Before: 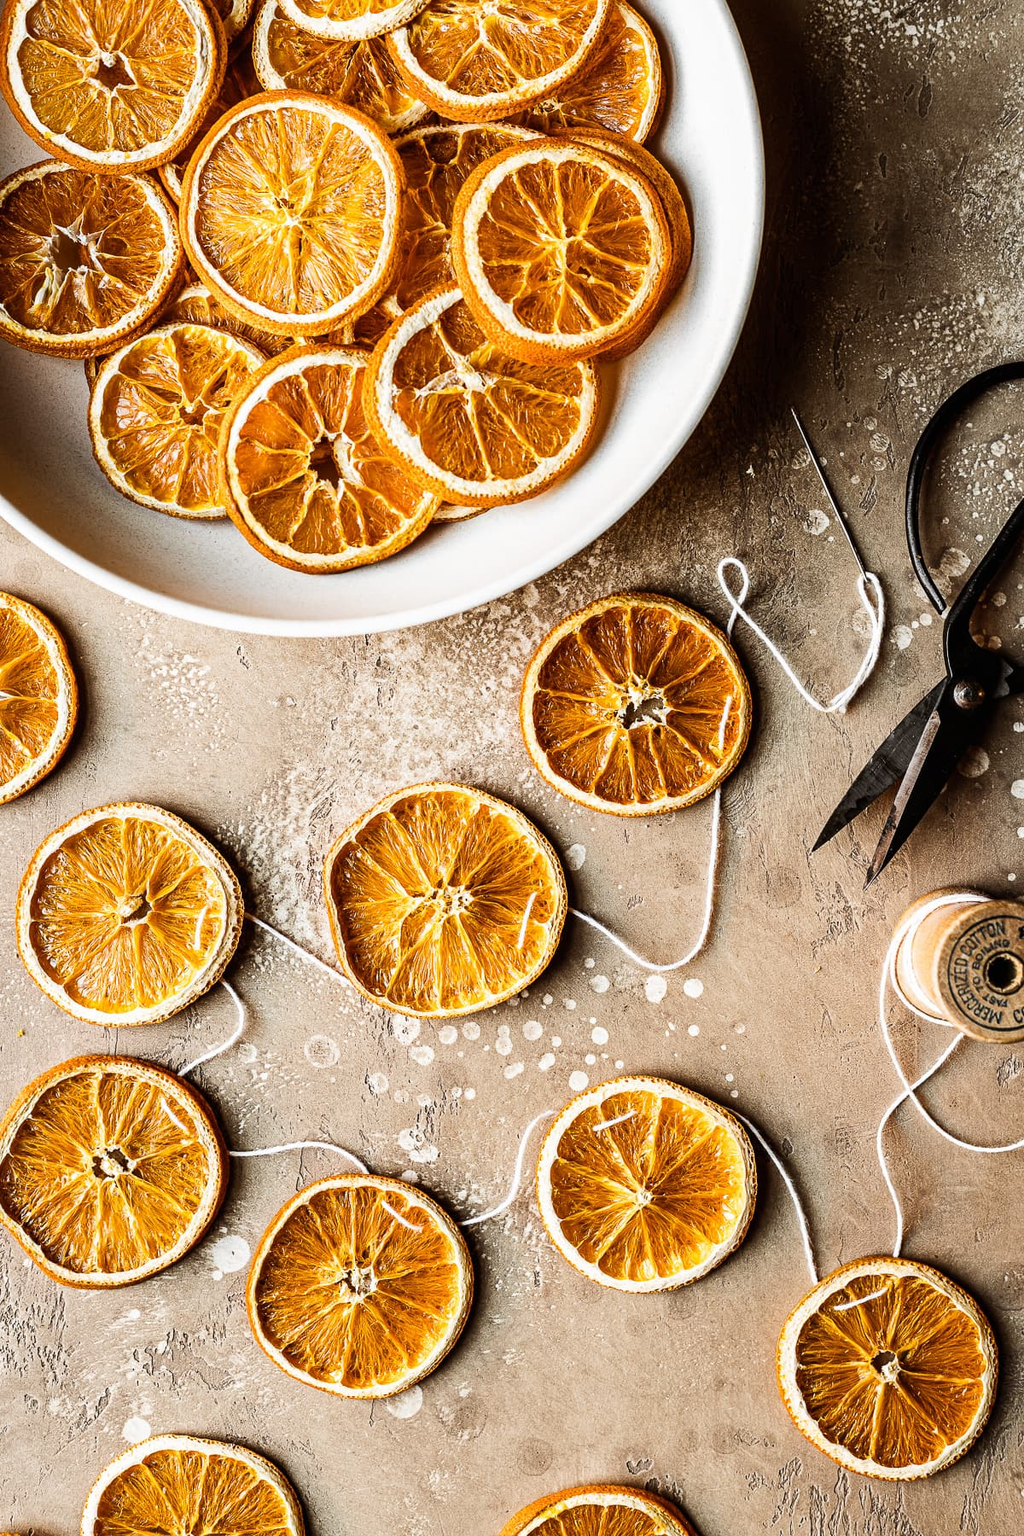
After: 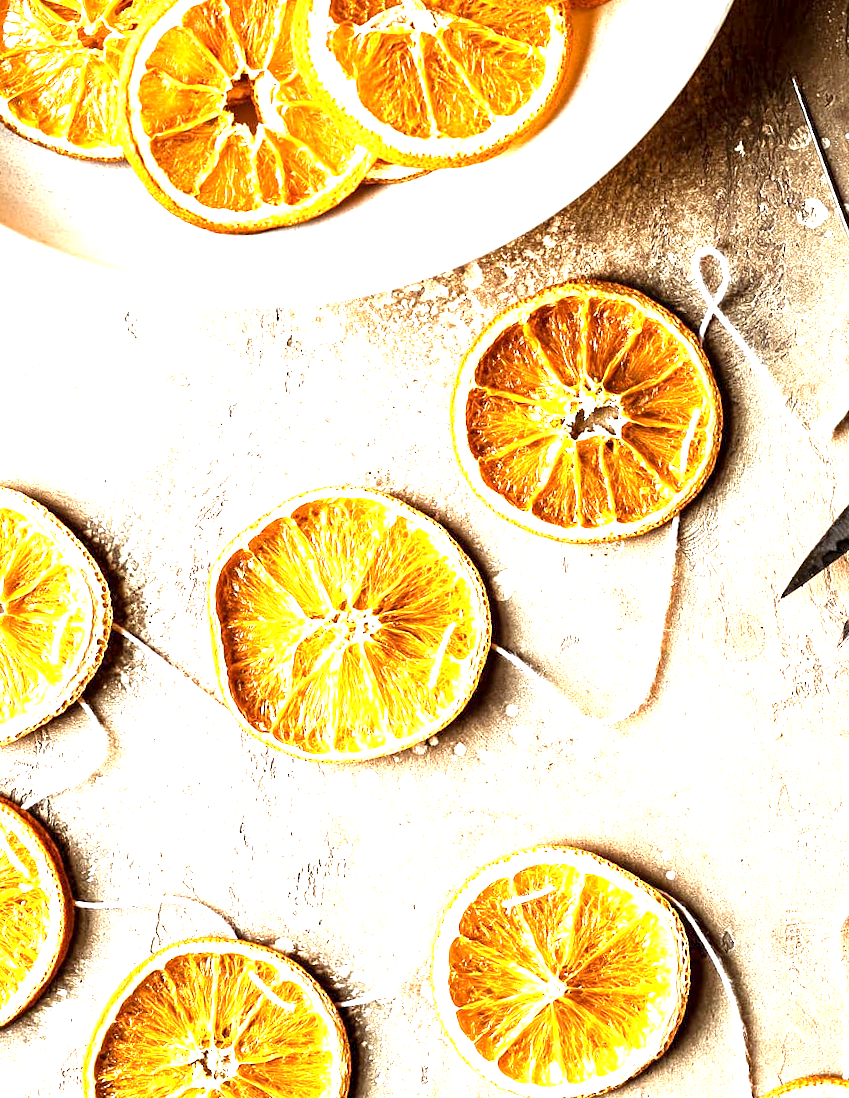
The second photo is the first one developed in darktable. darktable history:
crop and rotate: angle -3.98°, left 9.916%, top 20.894%, right 12.138%, bottom 11.87%
exposure: black level correction 0.001, exposure 1.855 EV, compensate highlight preservation false
